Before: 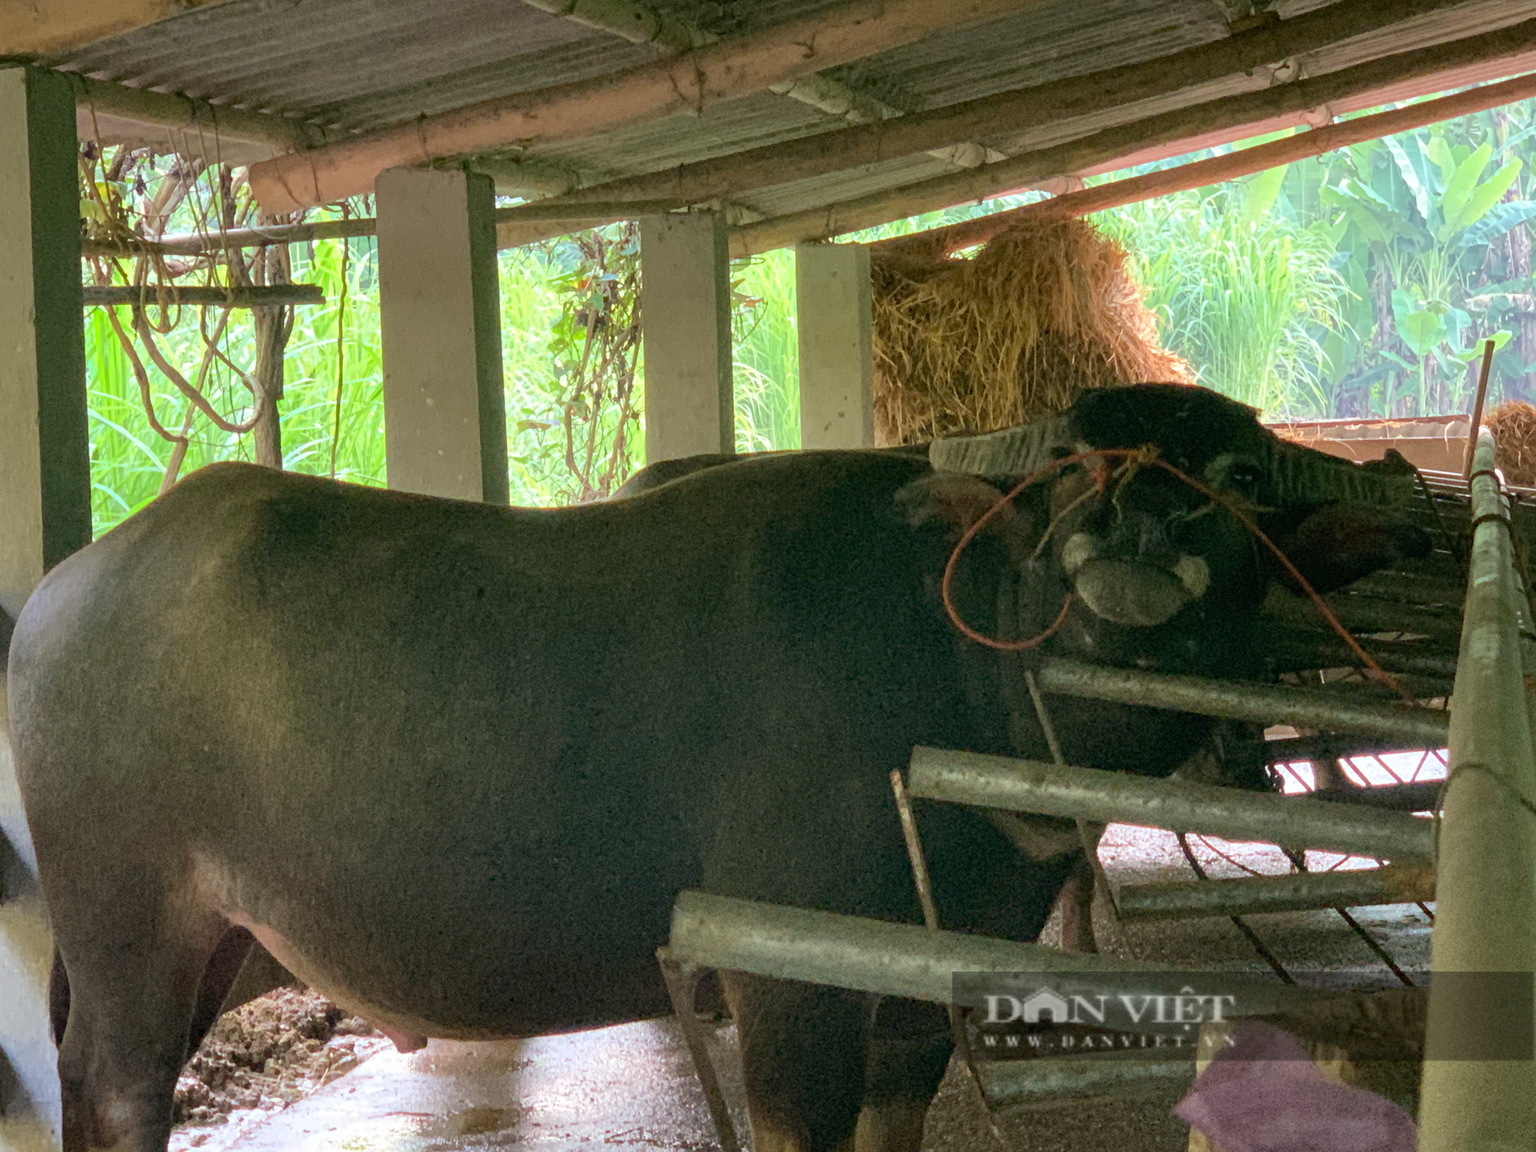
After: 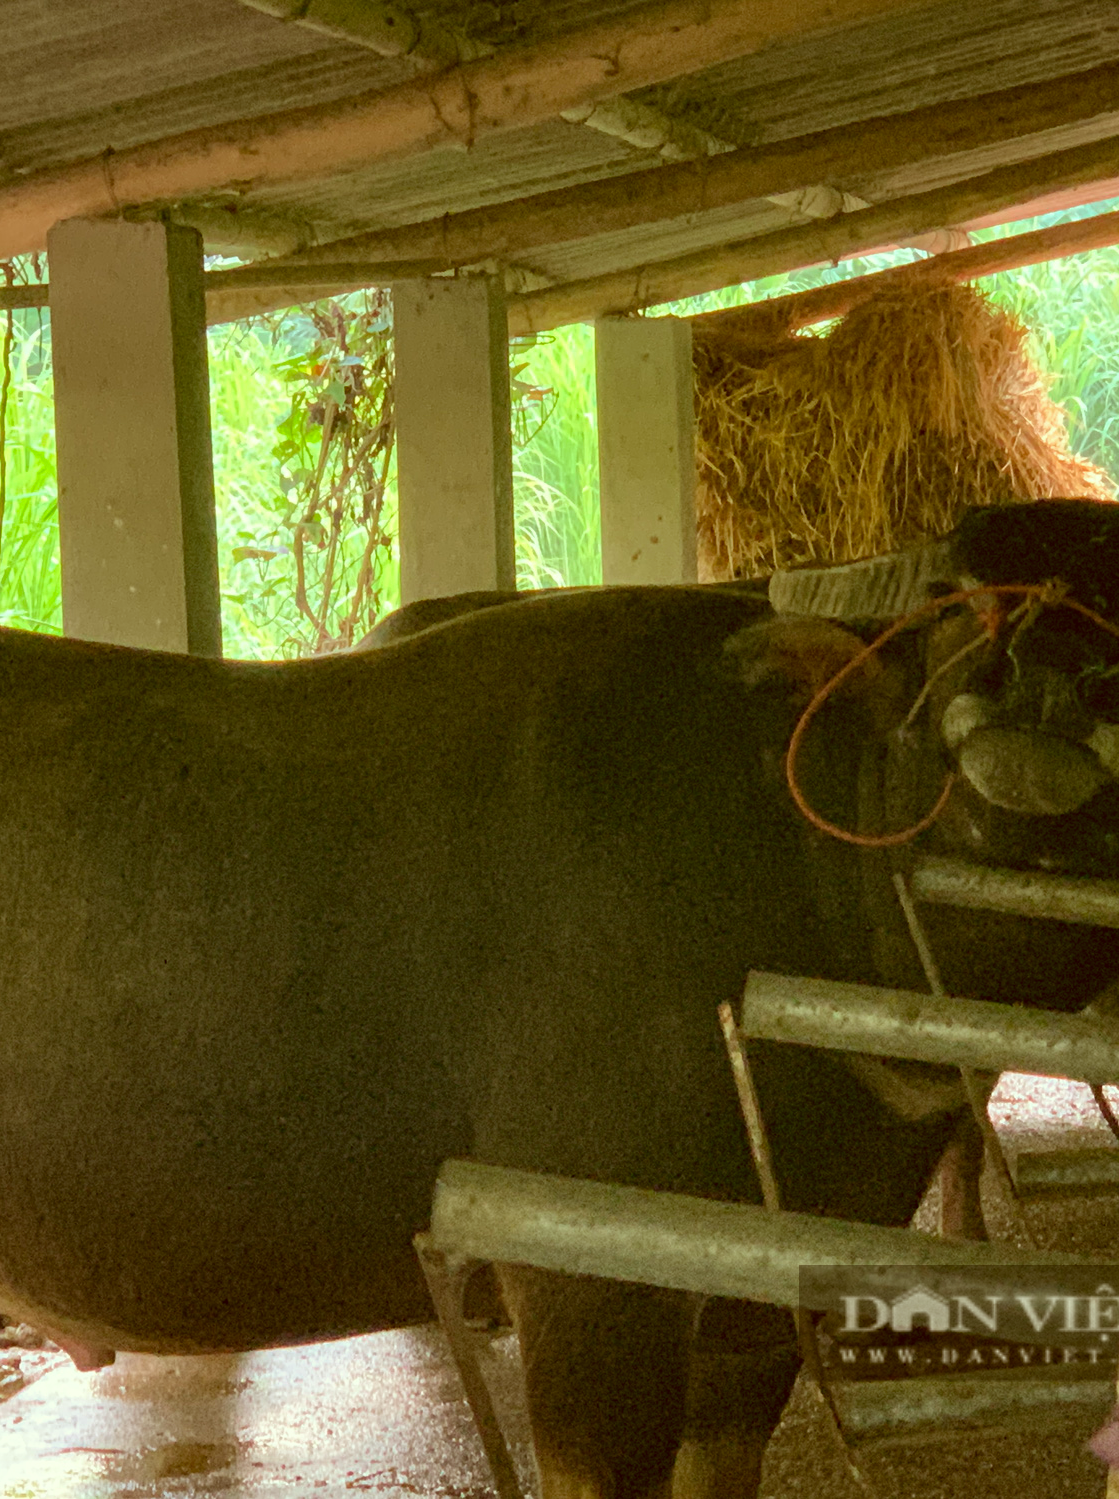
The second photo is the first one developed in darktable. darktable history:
crop: left 22.07%, right 21.971%, bottom 0.009%
color correction: highlights a* -6.06, highlights b* 9.35, shadows a* 10.32, shadows b* 23.54
